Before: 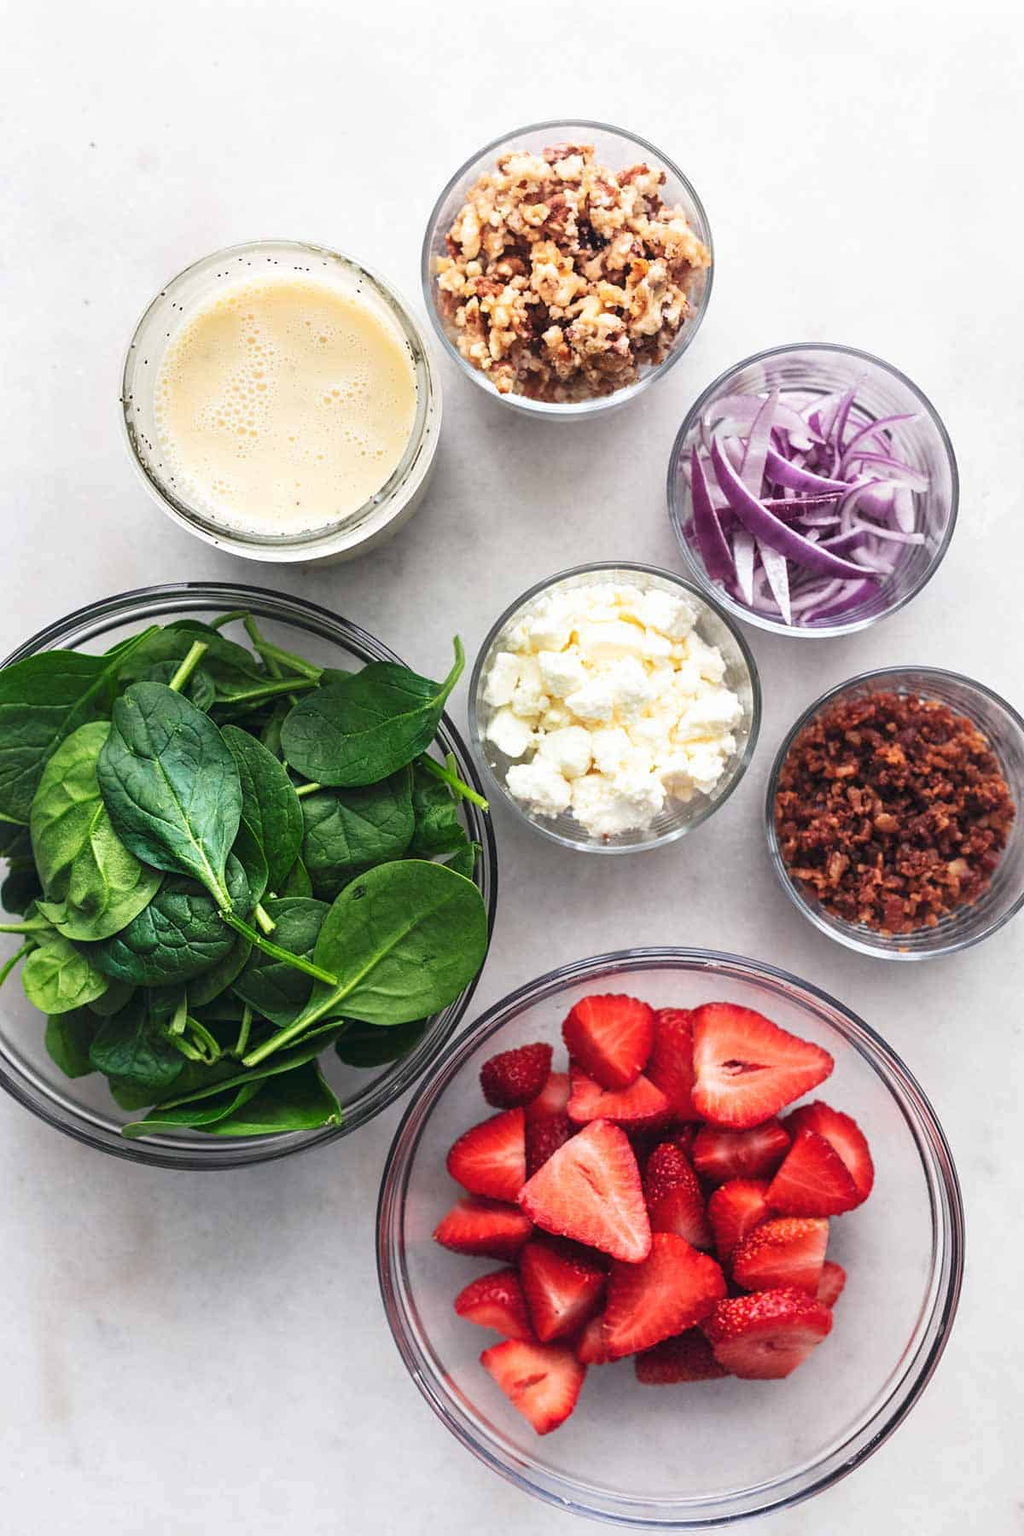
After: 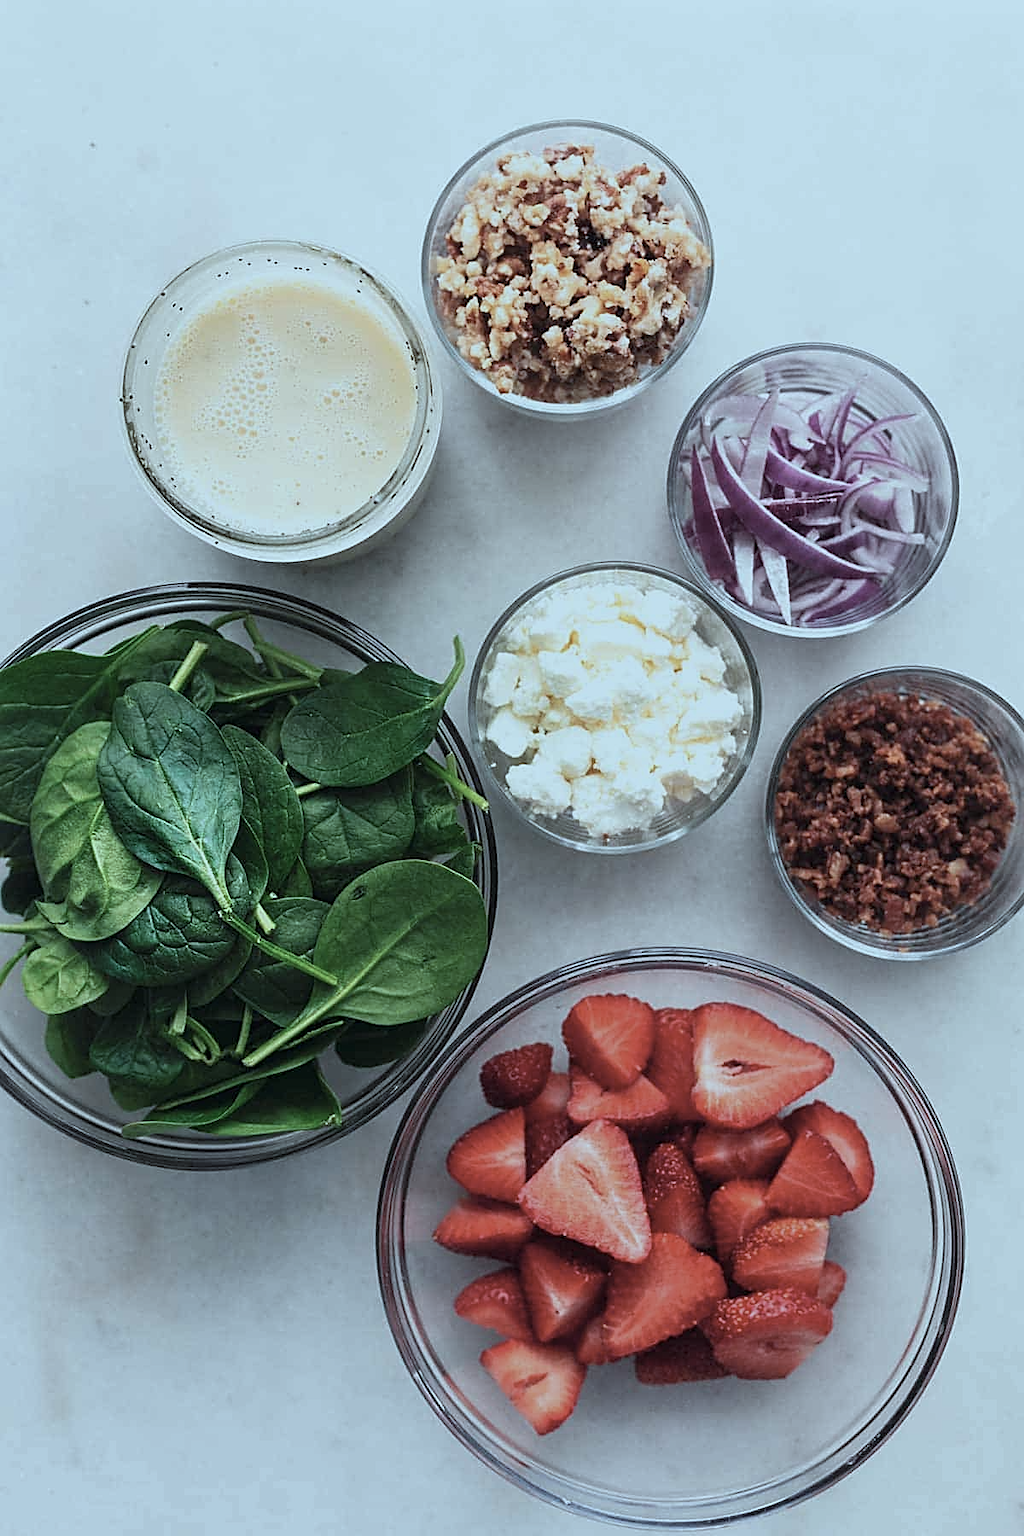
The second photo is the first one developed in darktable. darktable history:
color correction: highlights a* -13.35, highlights b* -17.86, saturation 0.697
sharpen: amount 0.555
exposure: exposure -0.491 EV, compensate exposure bias true, compensate highlight preservation false
